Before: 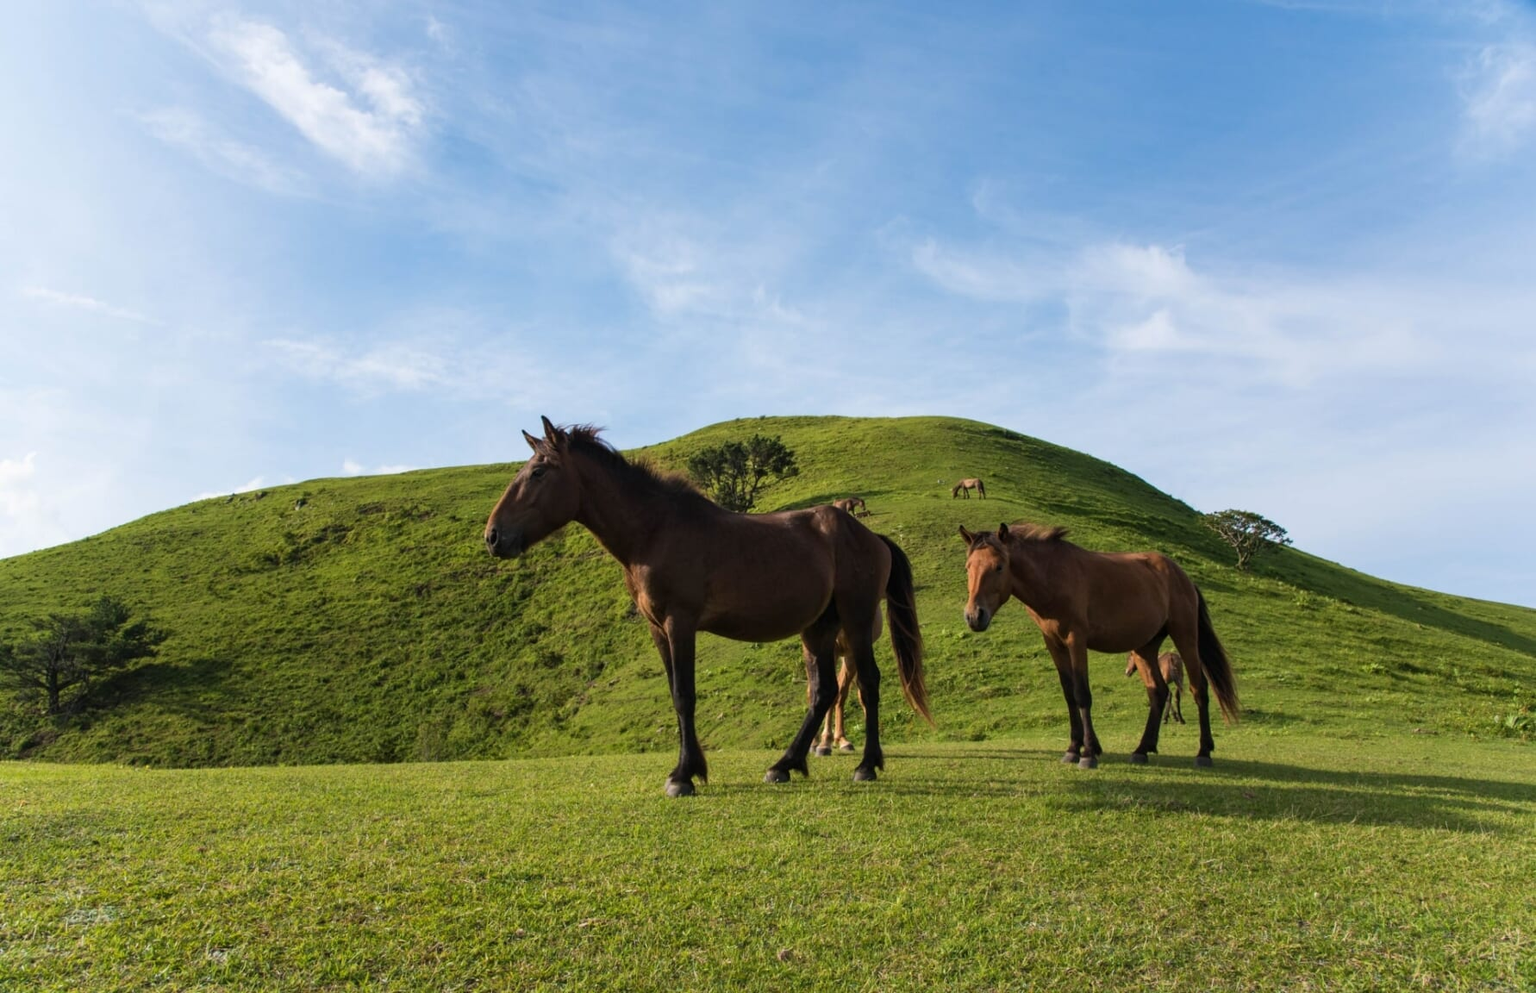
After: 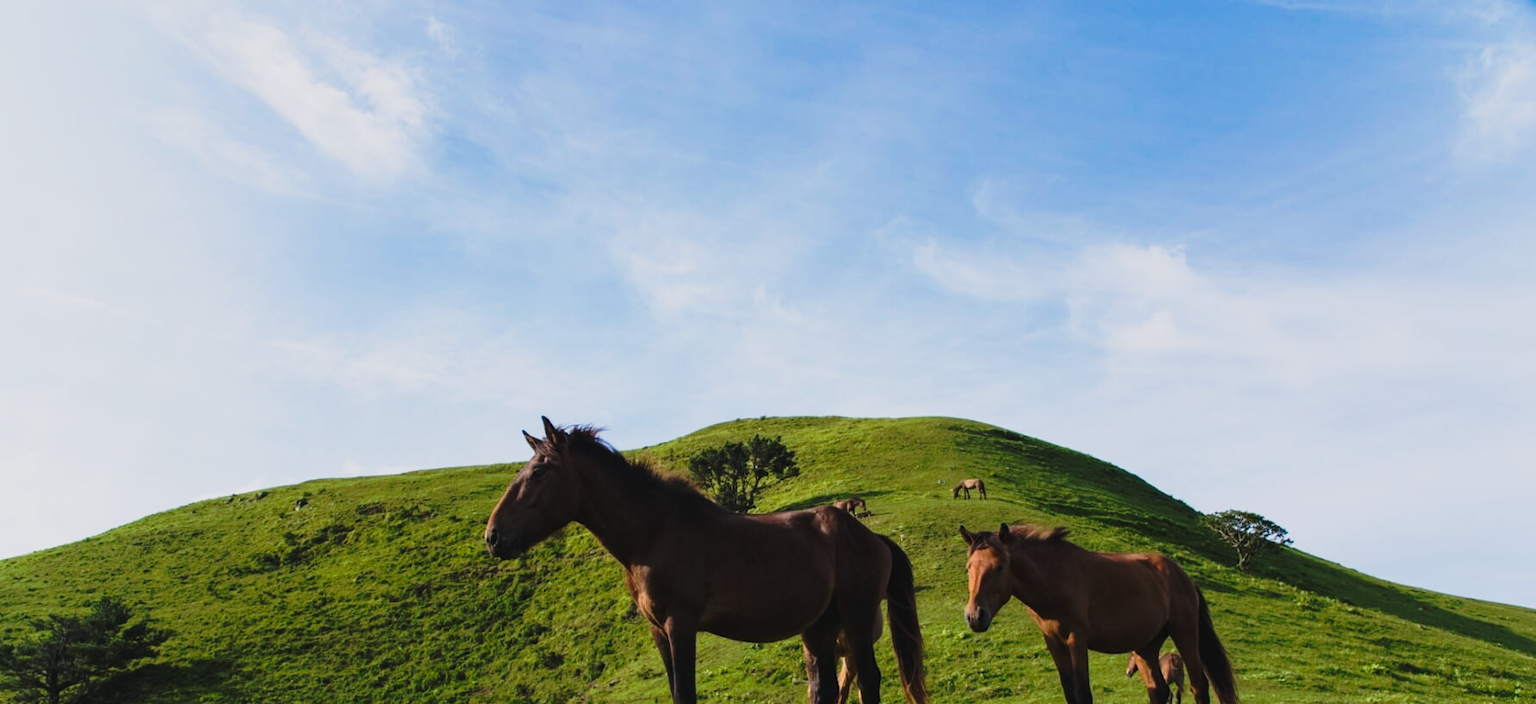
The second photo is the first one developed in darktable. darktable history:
crop: bottom 28.999%
color calibration: illuminant as shot in camera, x 0.358, y 0.373, temperature 4628.91 K
tone curve: curves: ch0 [(0, 0.032) (0.094, 0.08) (0.265, 0.208) (0.41, 0.417) (0.498, 0.496) (0.638, 0.673) (0.819, 0.841) (0.96, 0.899)]; ch1 [(0, 0) (0.161, 0.092) (0.37, 0.302) (0.417, 0.434) (0.495, 0.498) (0.576, 0.589) (0.725, 0.765) (1, 1)]; ch2 [(0, 0) (0.352, 0.403) (0.45, 0.469) (0.521, 0.515) (0.59, 0.579) (1, 1)], preserve colors none
